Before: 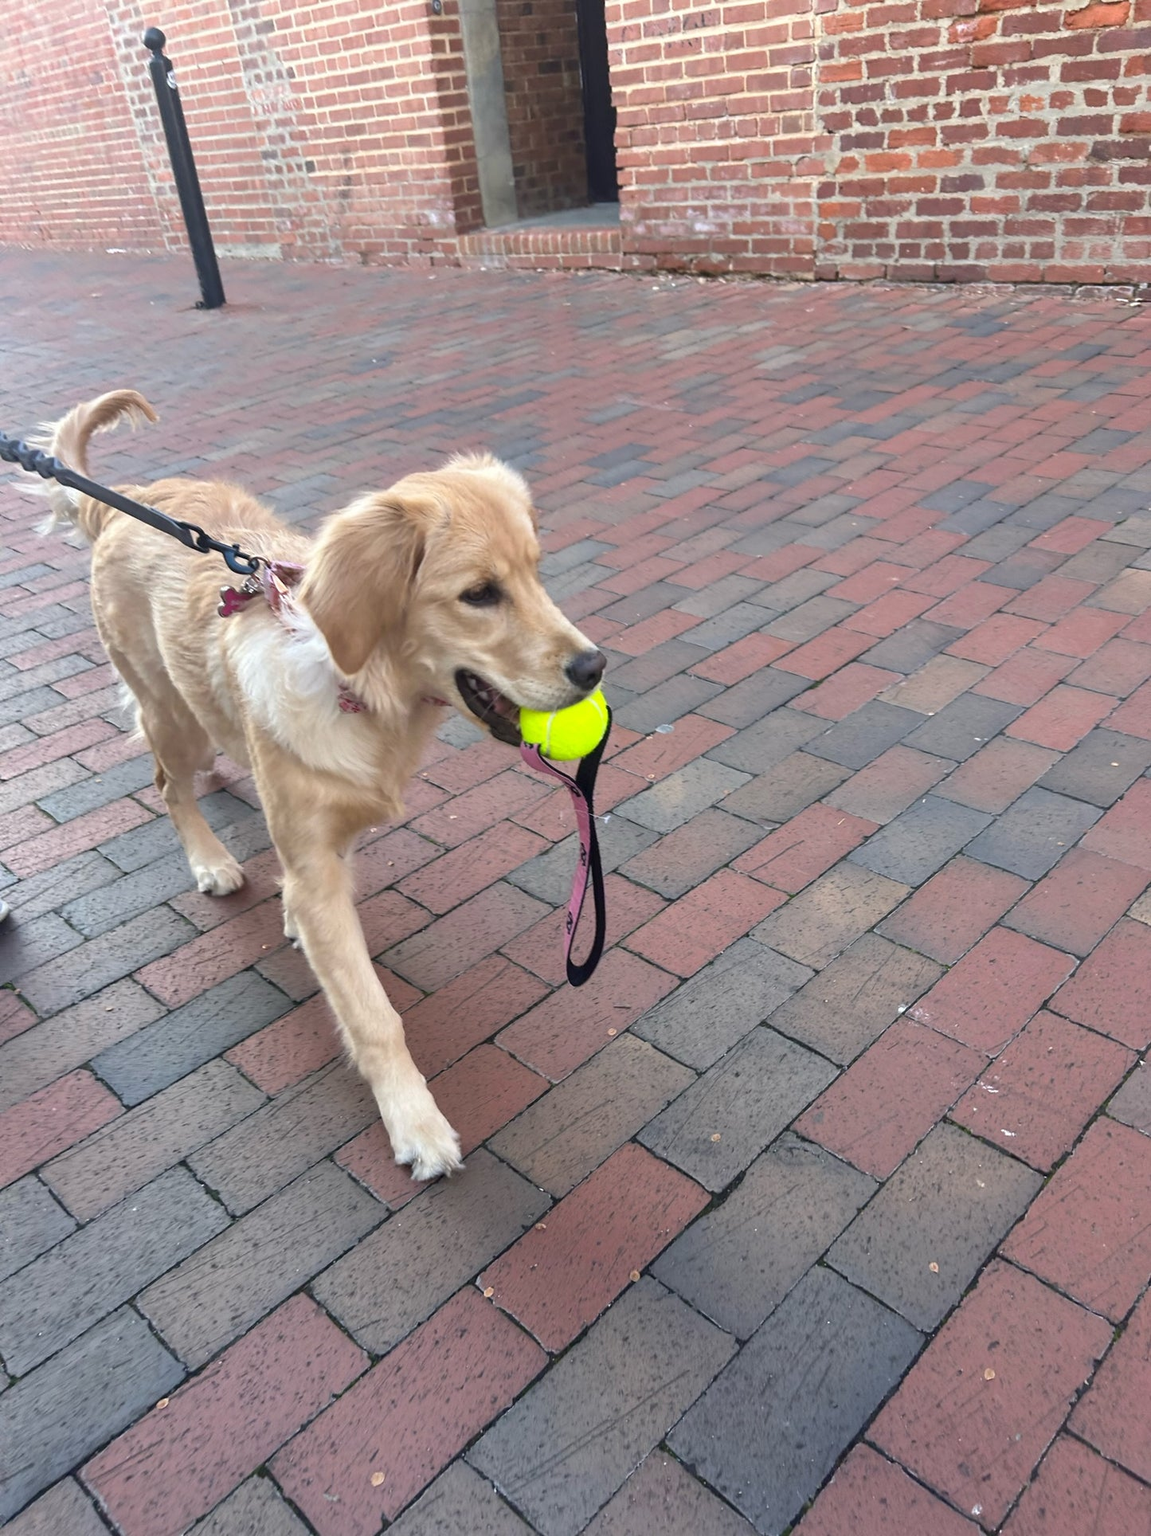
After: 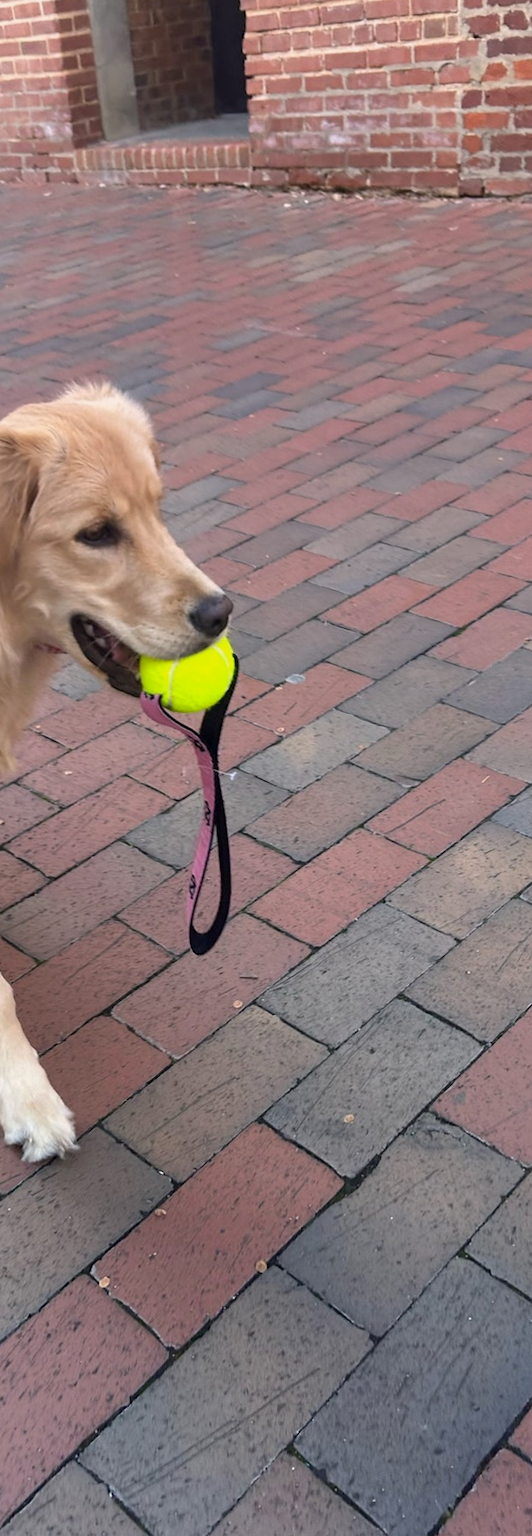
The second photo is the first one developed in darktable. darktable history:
graduated density: density 0.38 EV, hardness 21%, rotation -6.11°, saturation 32%
color balance: mode lift, gamma, gain (sRGB), lift [0.97, 1, 1, 1], gamma [1.03, 1, 1, 1]
crop: left 33.452%, top 6.025%, right 23.155%
rotate and perspective: rotation 0.192°, lens shift (horizontal) -0.015, crop left 0.005, crop right 0.996, crop top 0.006, crop bottom 0.99
